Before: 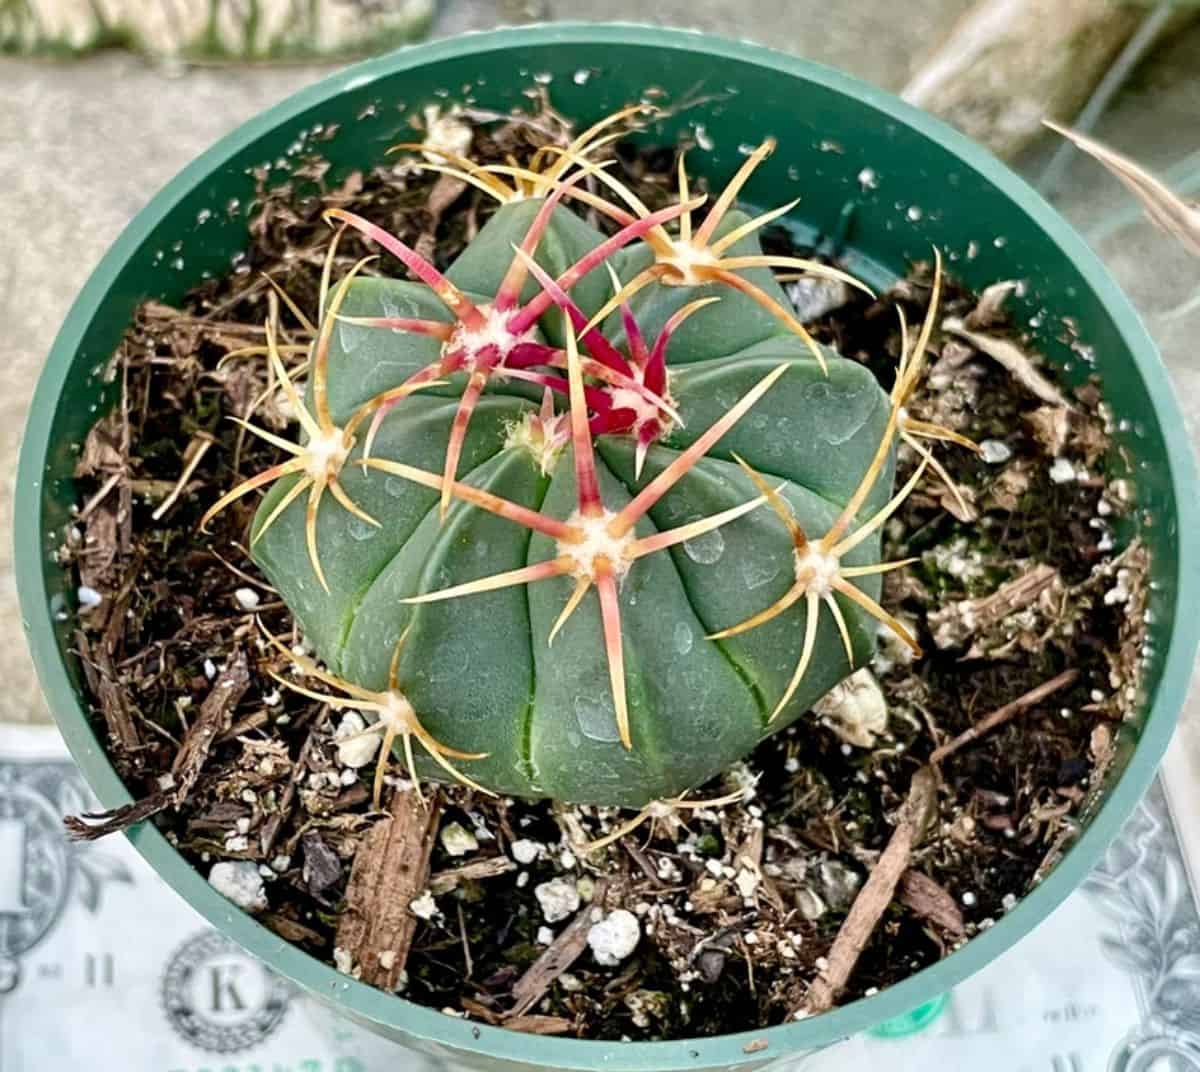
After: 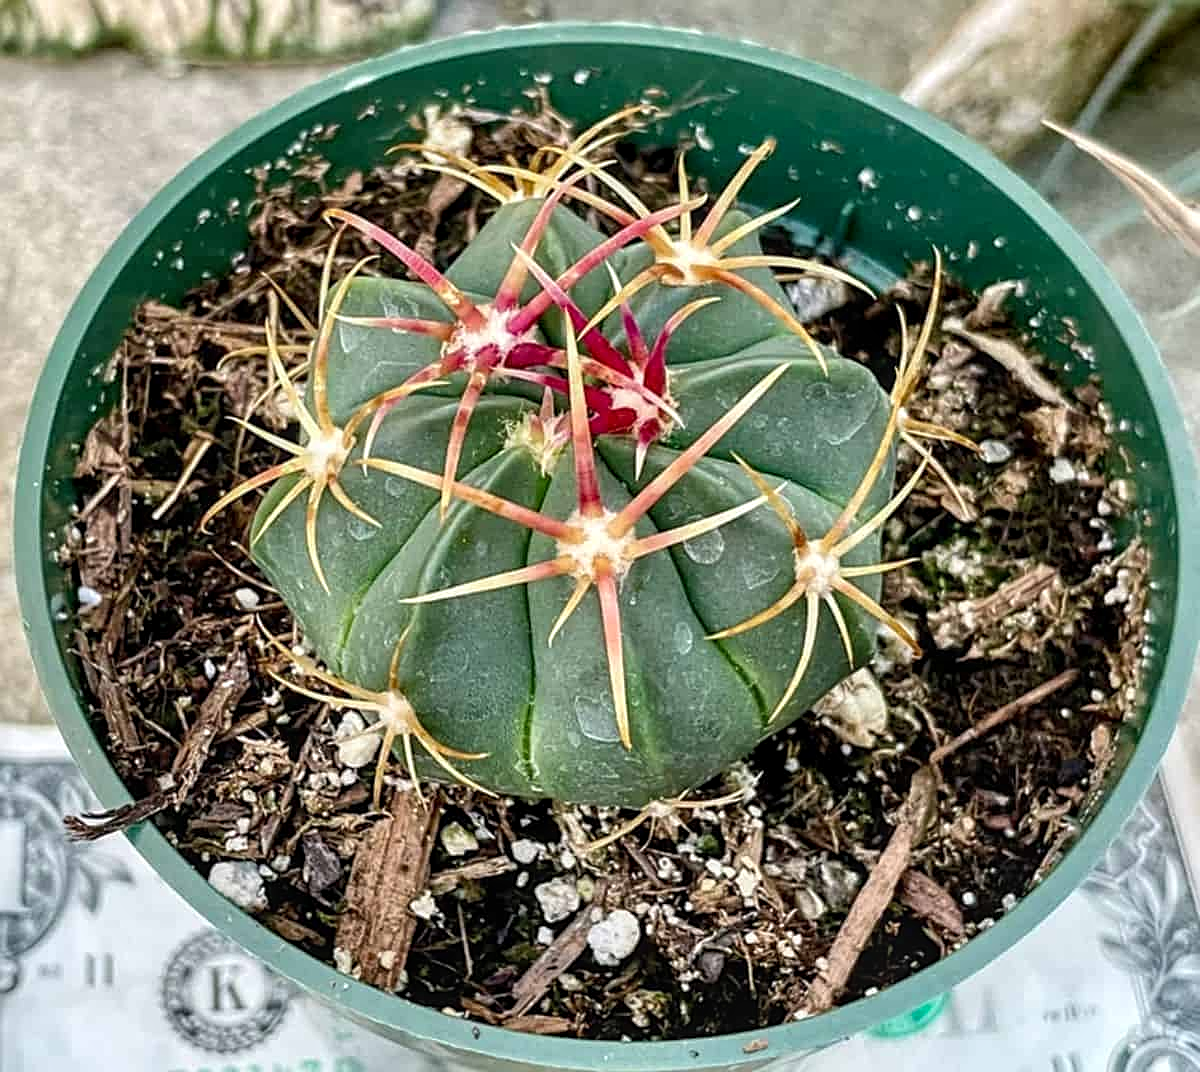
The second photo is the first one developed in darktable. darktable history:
sharpen: amount 0.493
local contrast: on, module defaults
